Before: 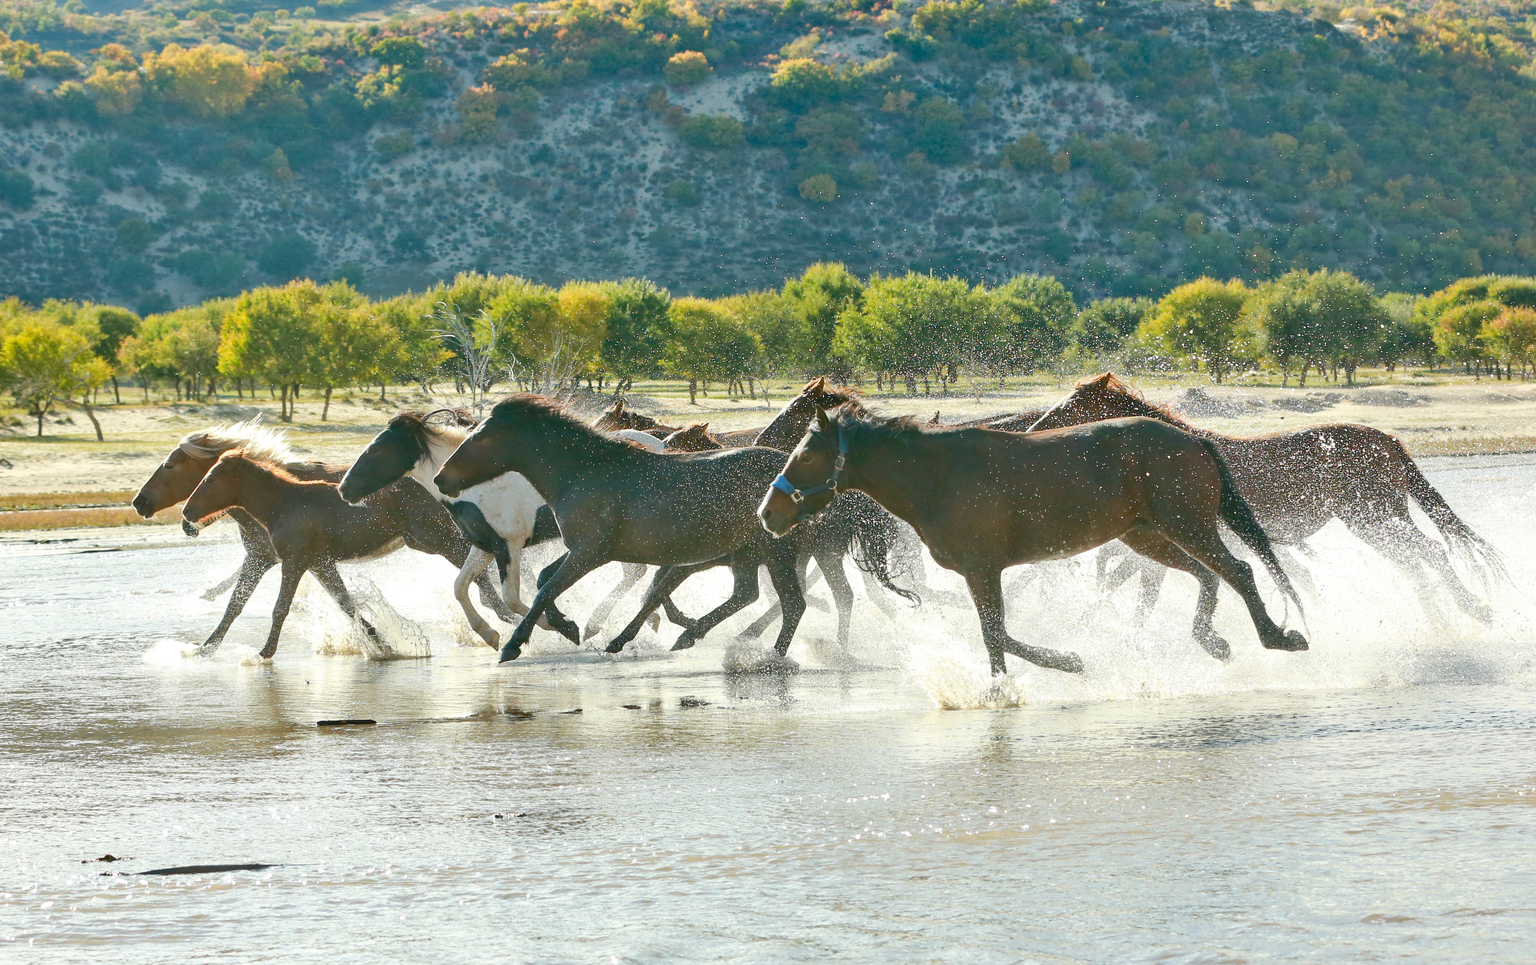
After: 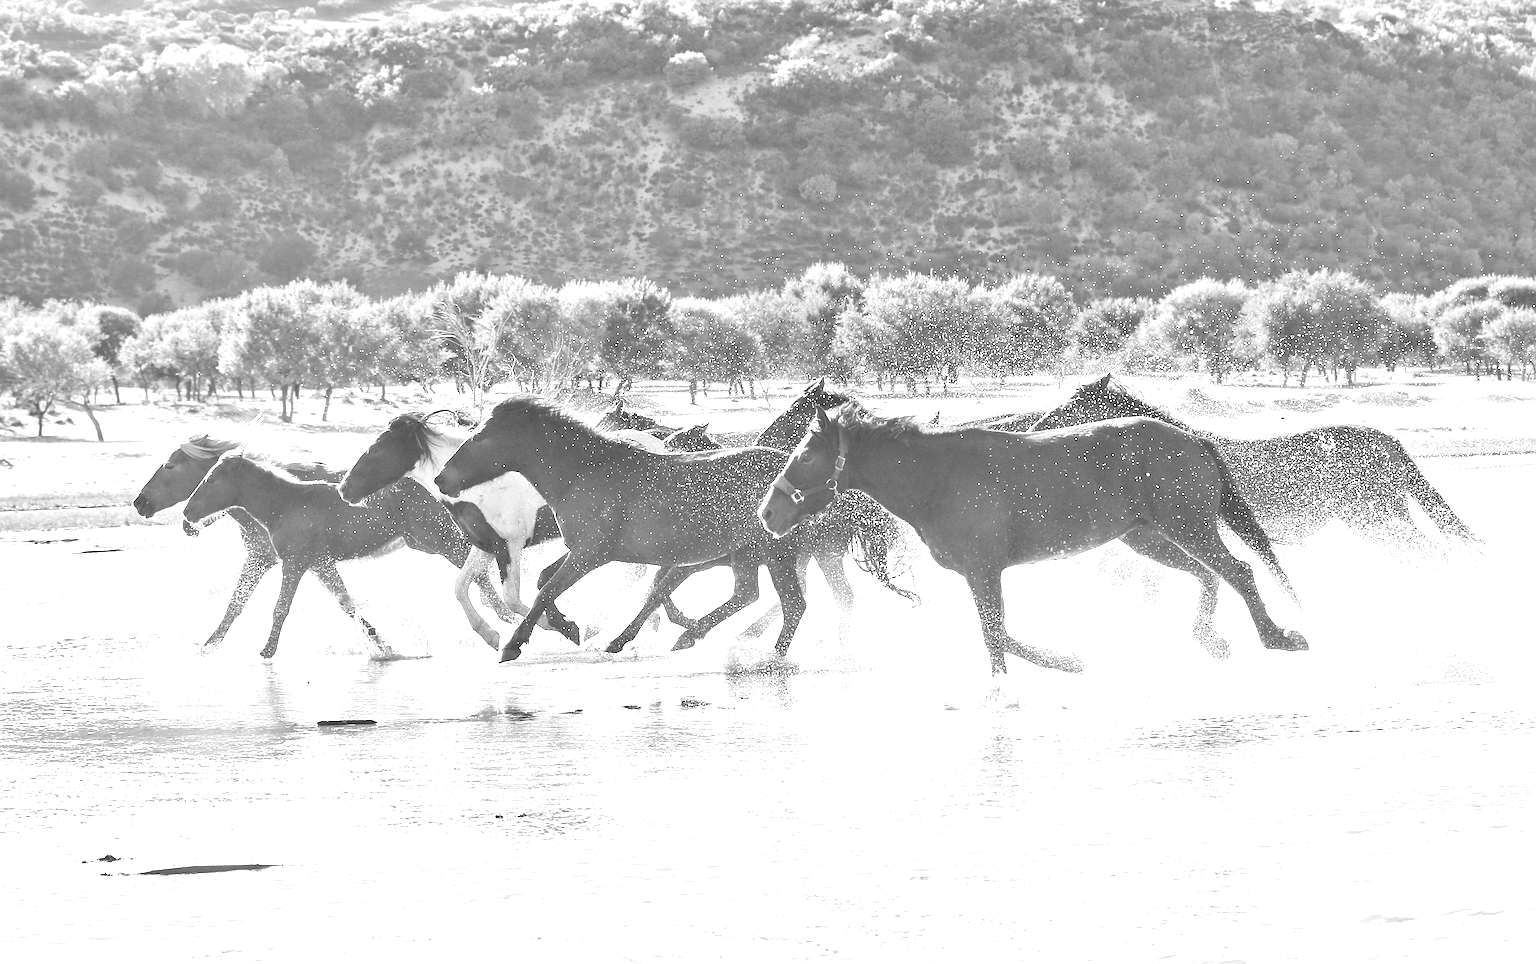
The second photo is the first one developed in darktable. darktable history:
sharpen: on, module defaults
exposure: black level correction 0, exposure 1.35 EV, compensate exposure bias true, compensate highlight preservation false
contrast brightness saturation: contrast -0.1, brightness 0.05, saturation 0.08
monochrome: on, module defaults
